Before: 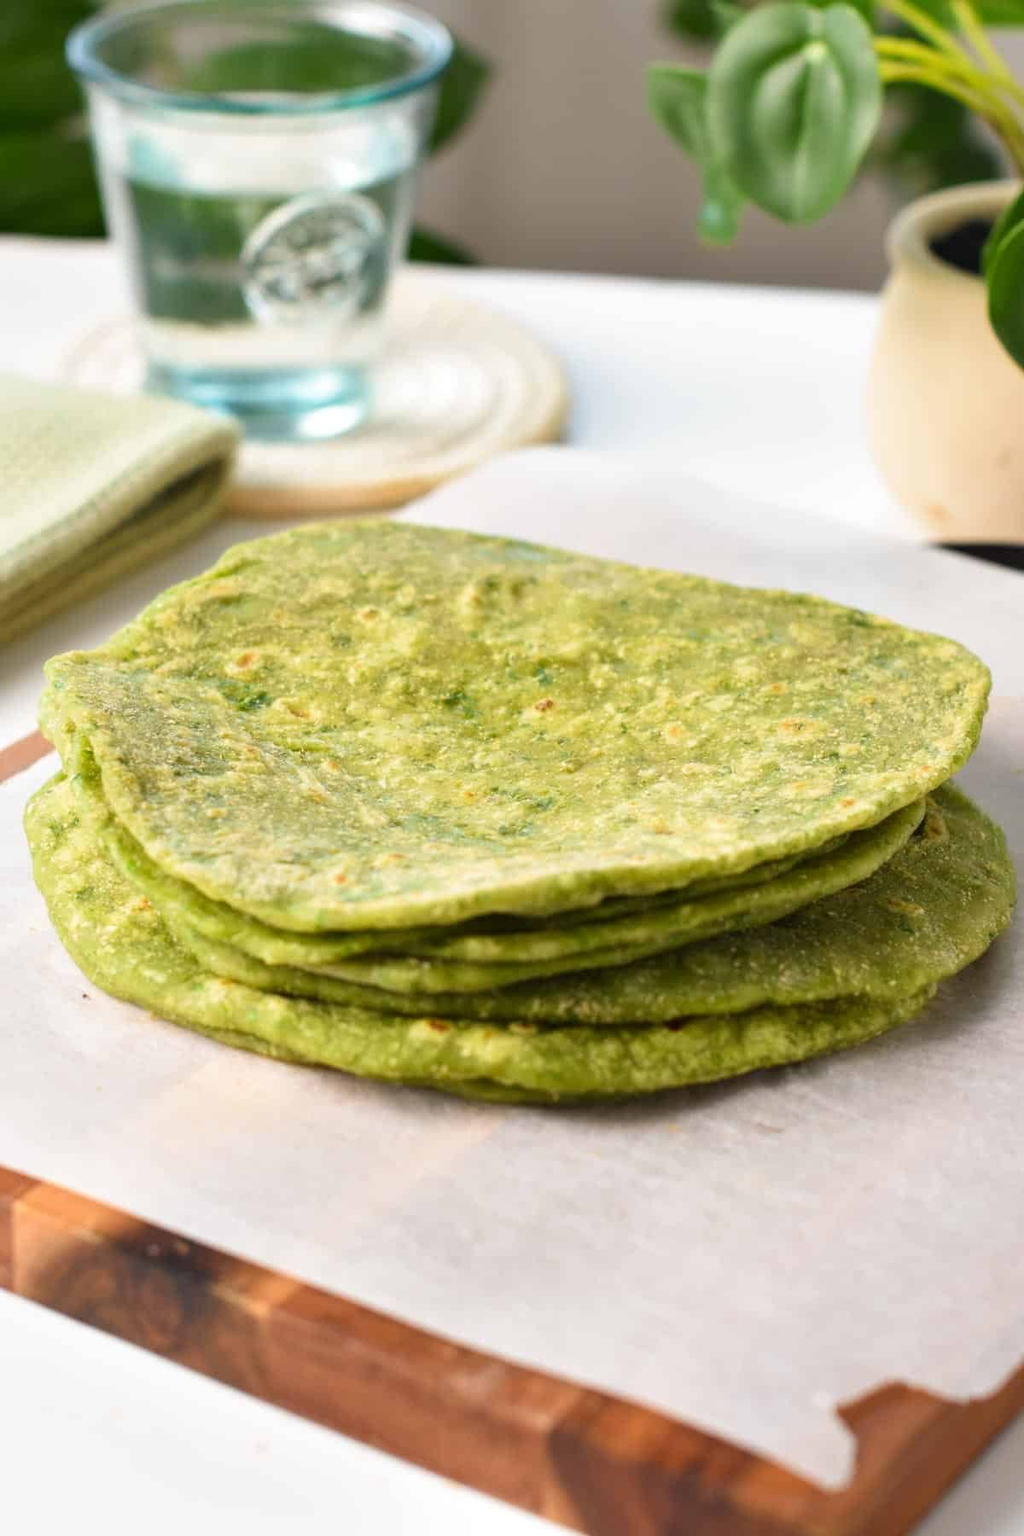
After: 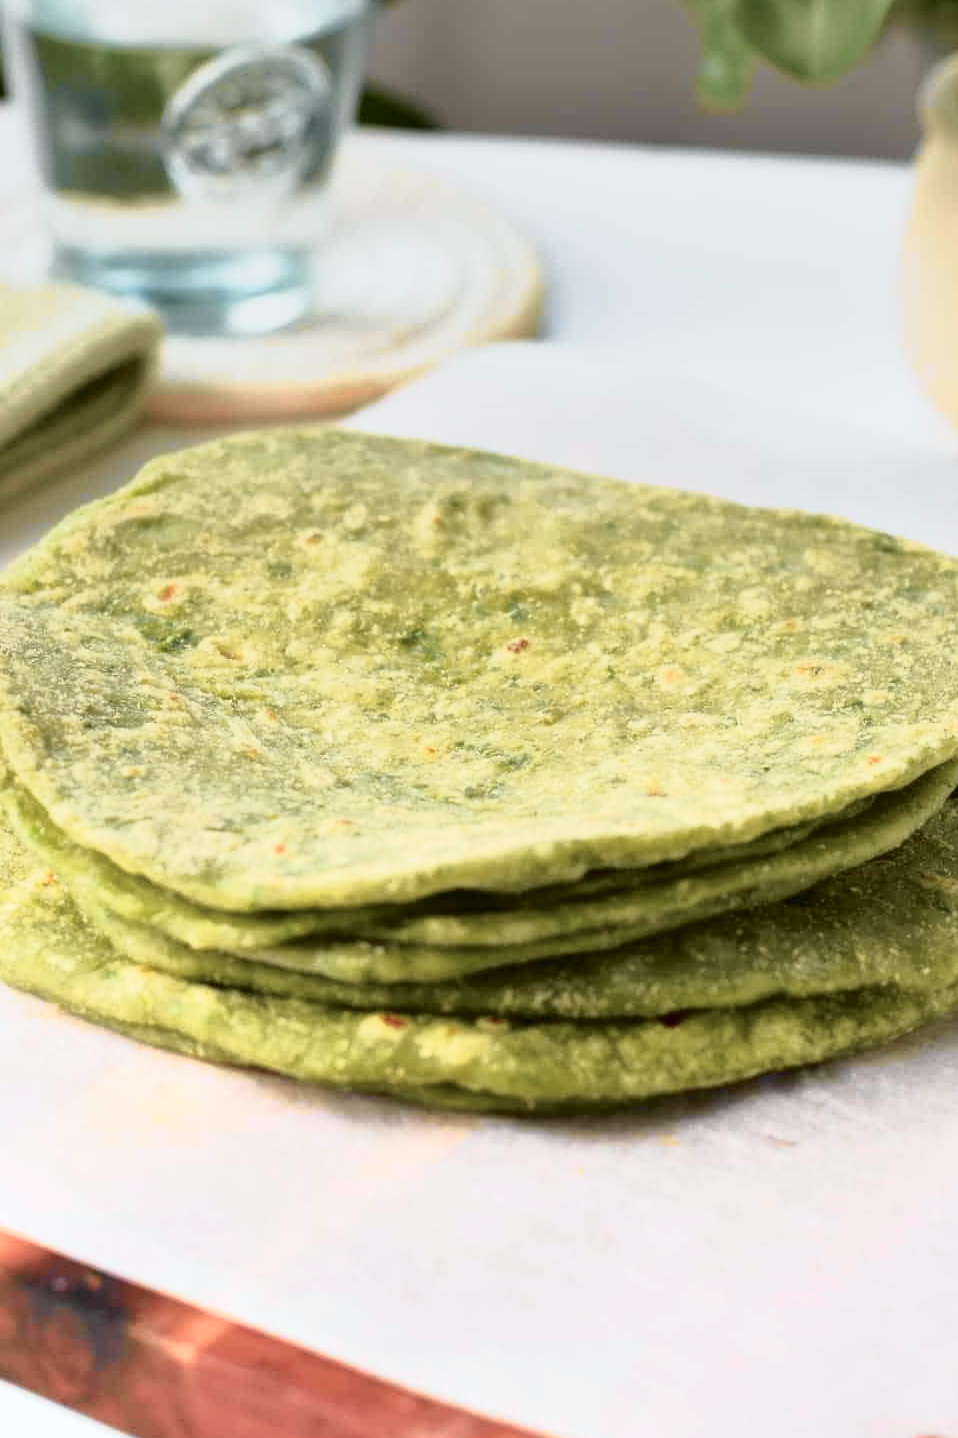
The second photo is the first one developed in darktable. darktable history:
exposure: exposure 0.15 EV, compensate highlight preservation false
crop and rotate: left 10.071%, top 10.071%, right 10.02%, bottom 10.02%
tone curve: curves: ch0 [(0, 0) (0.105, 0.068) (0.195, 0.162) (0.283, 0.283) (0.384, 0.404) (0.485, 0.531) (0.638, 0.681) (0.795, 0.879) (1, 0.977)]; ch1 [(0, 0) (0.161, 0.092) (0.35, 0.33) (0.379, 0.401) (0.456, 0.469) (0.504, 0.498) (0.53, 0.532) (0.58, 0.619) (0.635, 0.671) (1, 1)]; ch2 [(0, 0) (0.371, 0.362) (0.437, 0.437) (0.483, 0.484) (0.53, 0.515) (0.56, 0.58) (0.622, 0.606) (1, 1)], color space Lab, independent channels, preserve colors none
graduated density: on, module defaults
